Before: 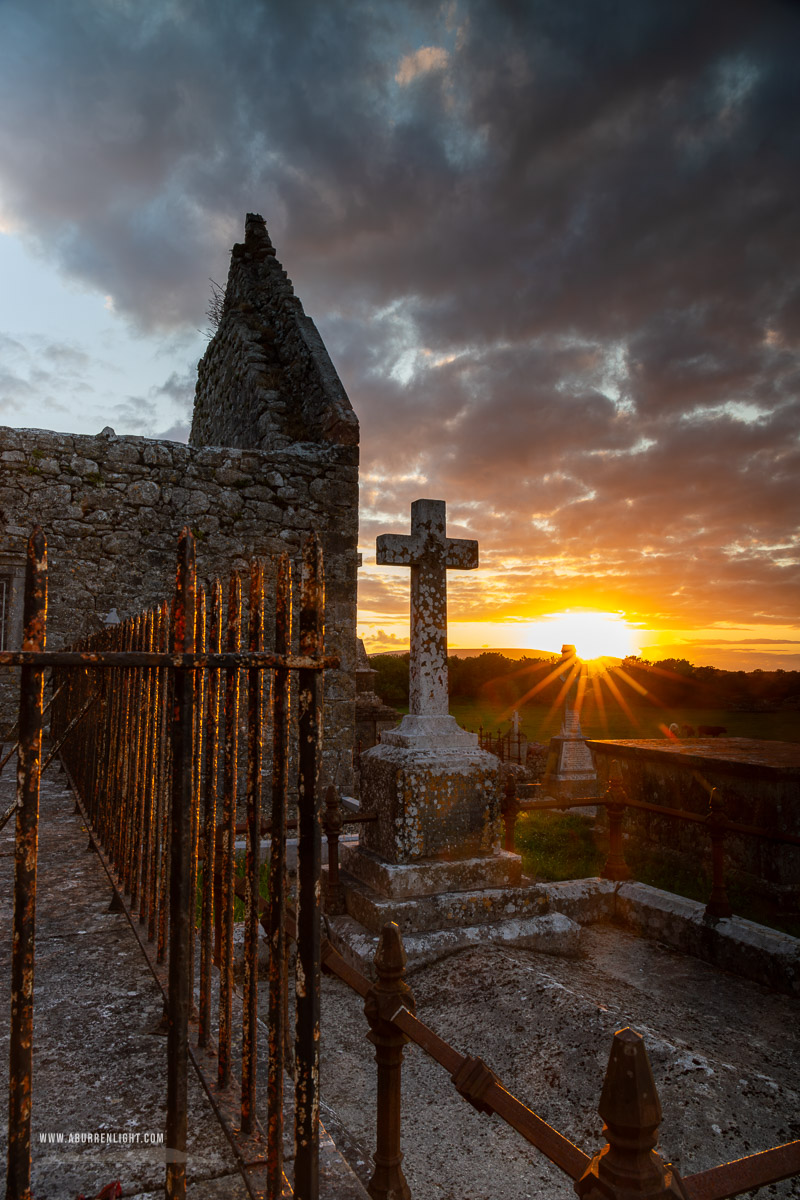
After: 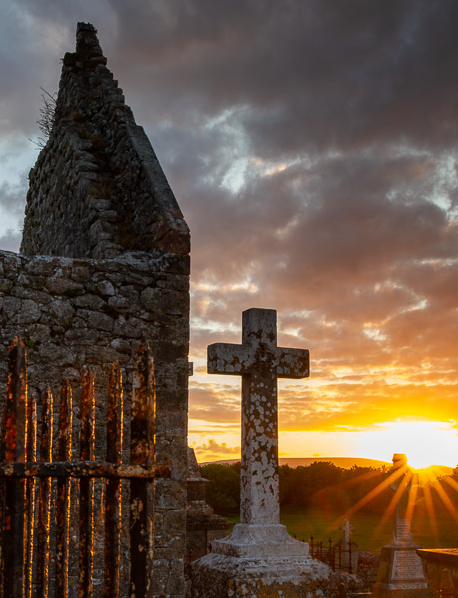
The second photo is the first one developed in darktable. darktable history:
crop: left 21.153%, top 15.949%, right 21.538%, bottom 34.163%
